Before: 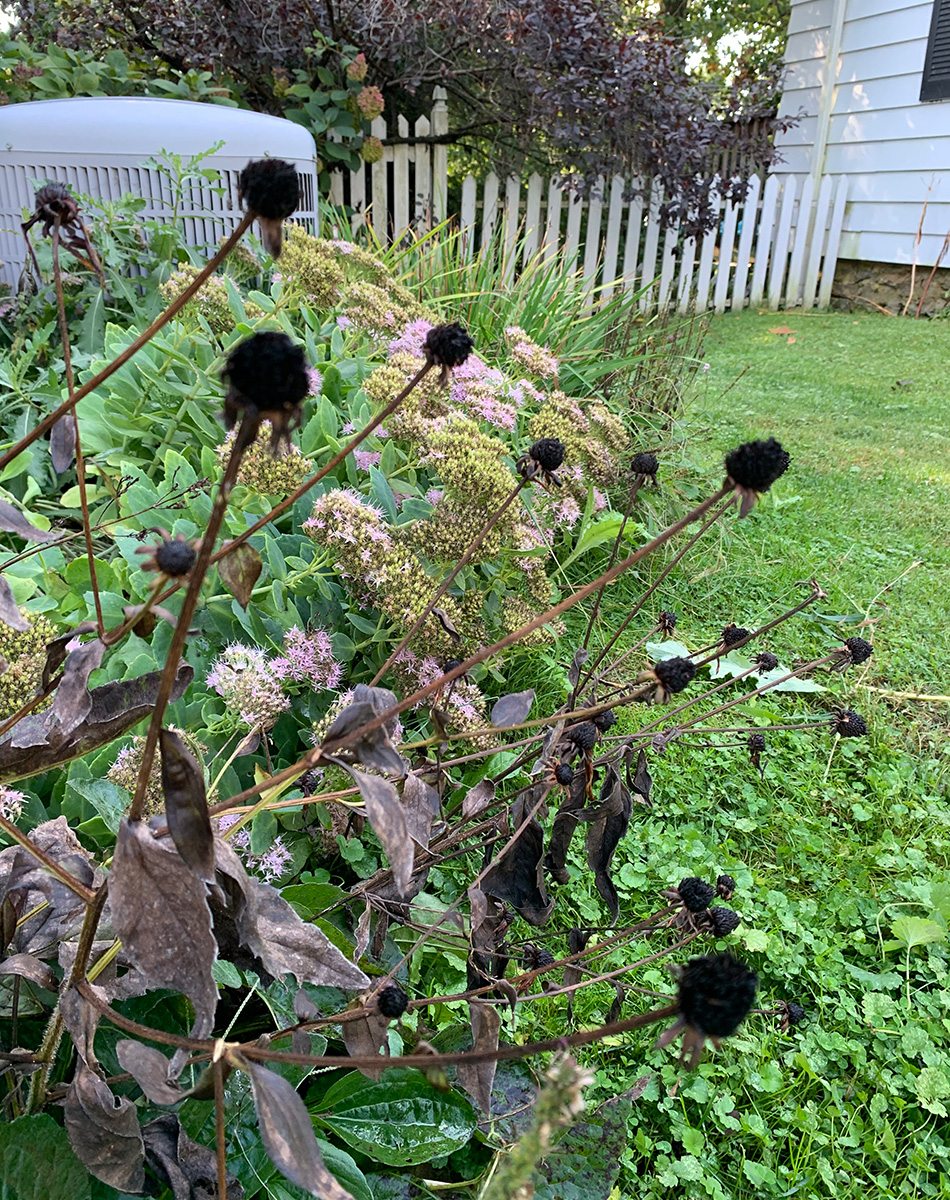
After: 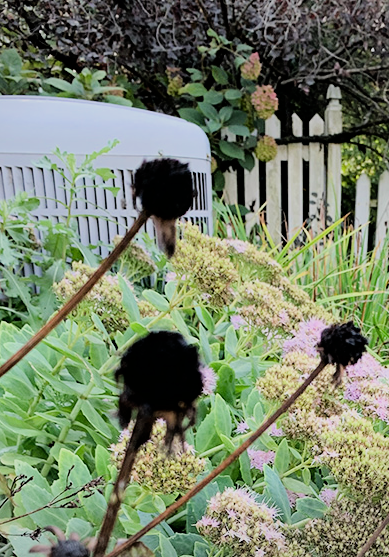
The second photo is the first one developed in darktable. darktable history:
crop and rotate: left 11.29%, top 0.093%, right 47.696%, bottom 53.441%
tone equalizer: -8 EV -0.741 EV, -7 EV -0.705 EV, -6 EV -0.576 EV, -5 EV -0.383 EV, -3 EV 0.384 EV, -2 EV 0.6 EV, -1 EV 0.693 EV, +0 EV 0.732 EV
vignetting: fall-off start 89.49%, fall-off radius 44.13%, brightness -0.179, saturation -0.307, width/height ratio 1.165
filmic rgb: black relative exposure -7.21 EV, white relative exposure 5.38 EV, threshold 5.99 EV, hardness 3.02, enable highlight reconstruction true
